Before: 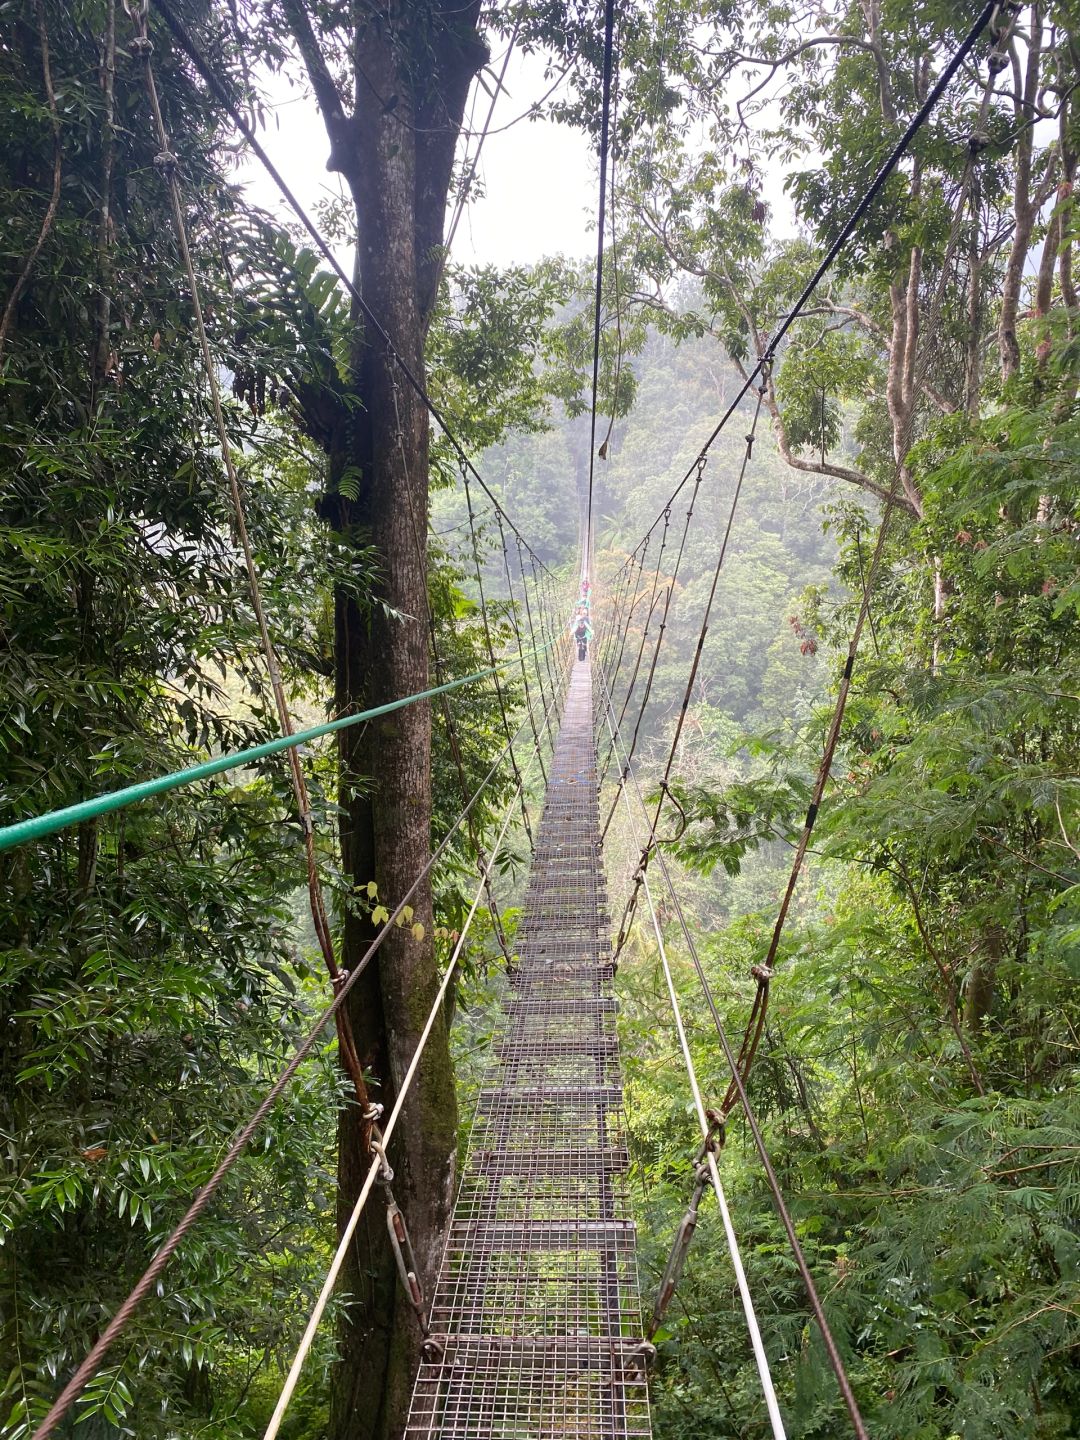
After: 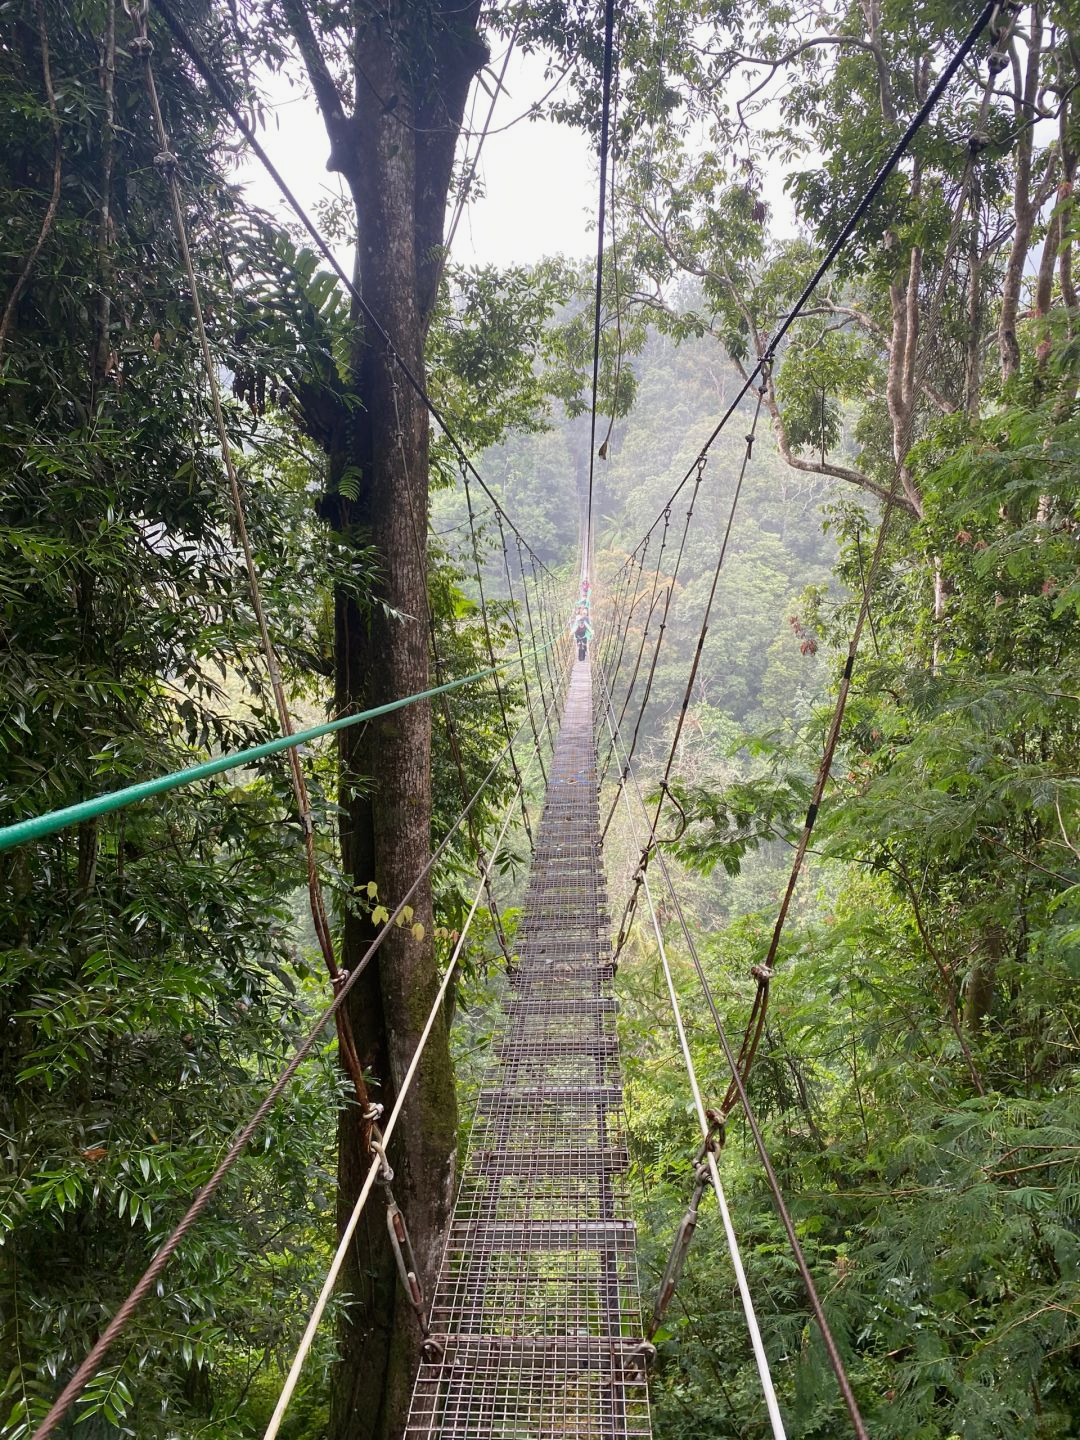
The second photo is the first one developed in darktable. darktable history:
exposure: exposure -0.113 EV, compensate highlight preservation false
